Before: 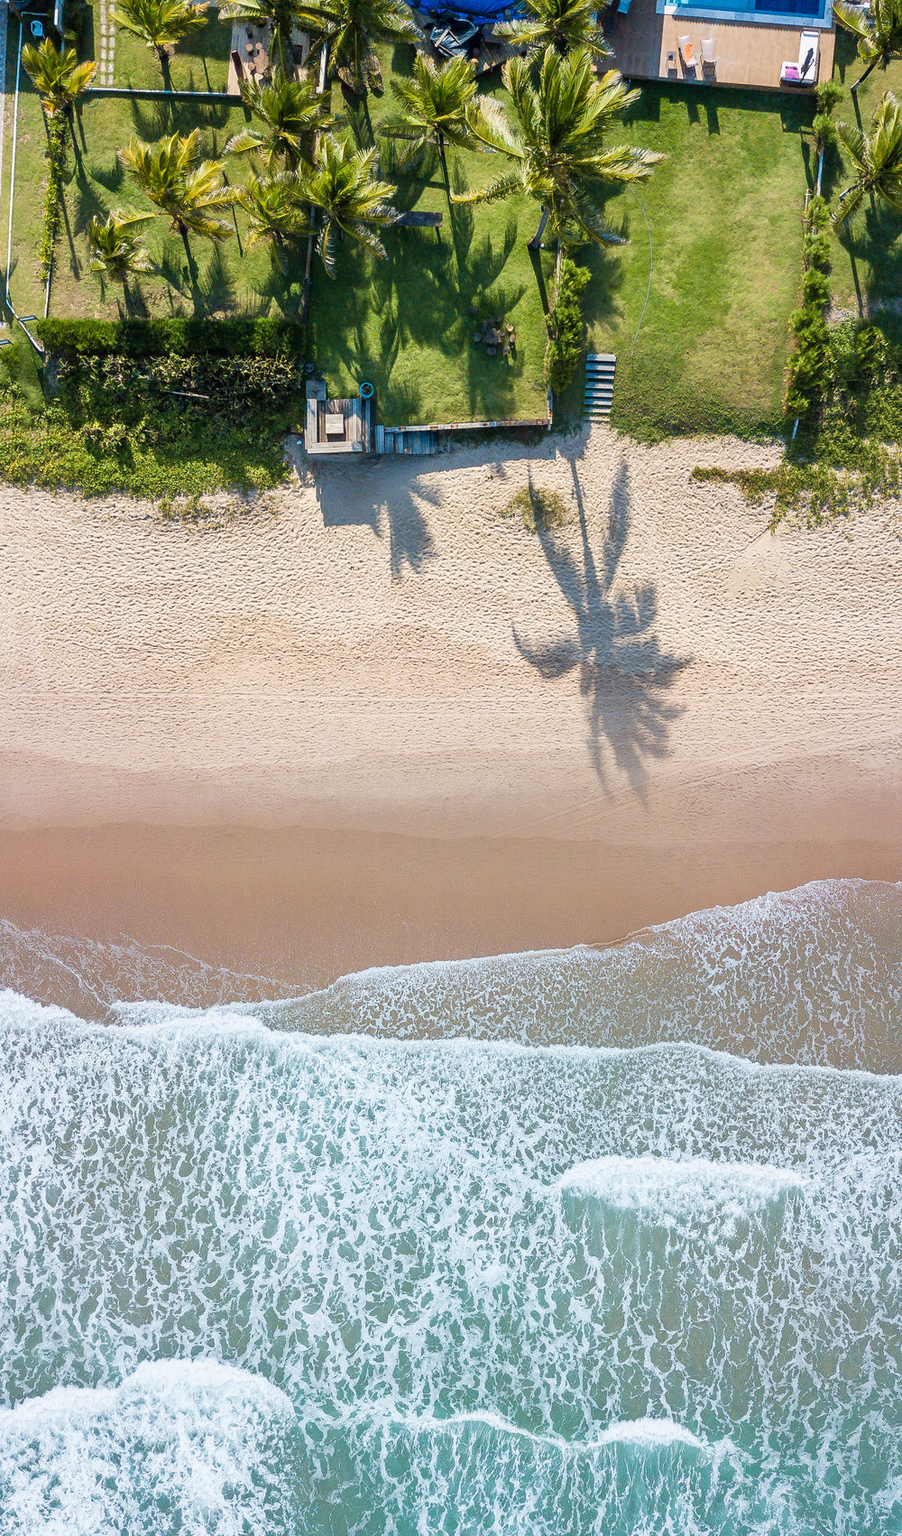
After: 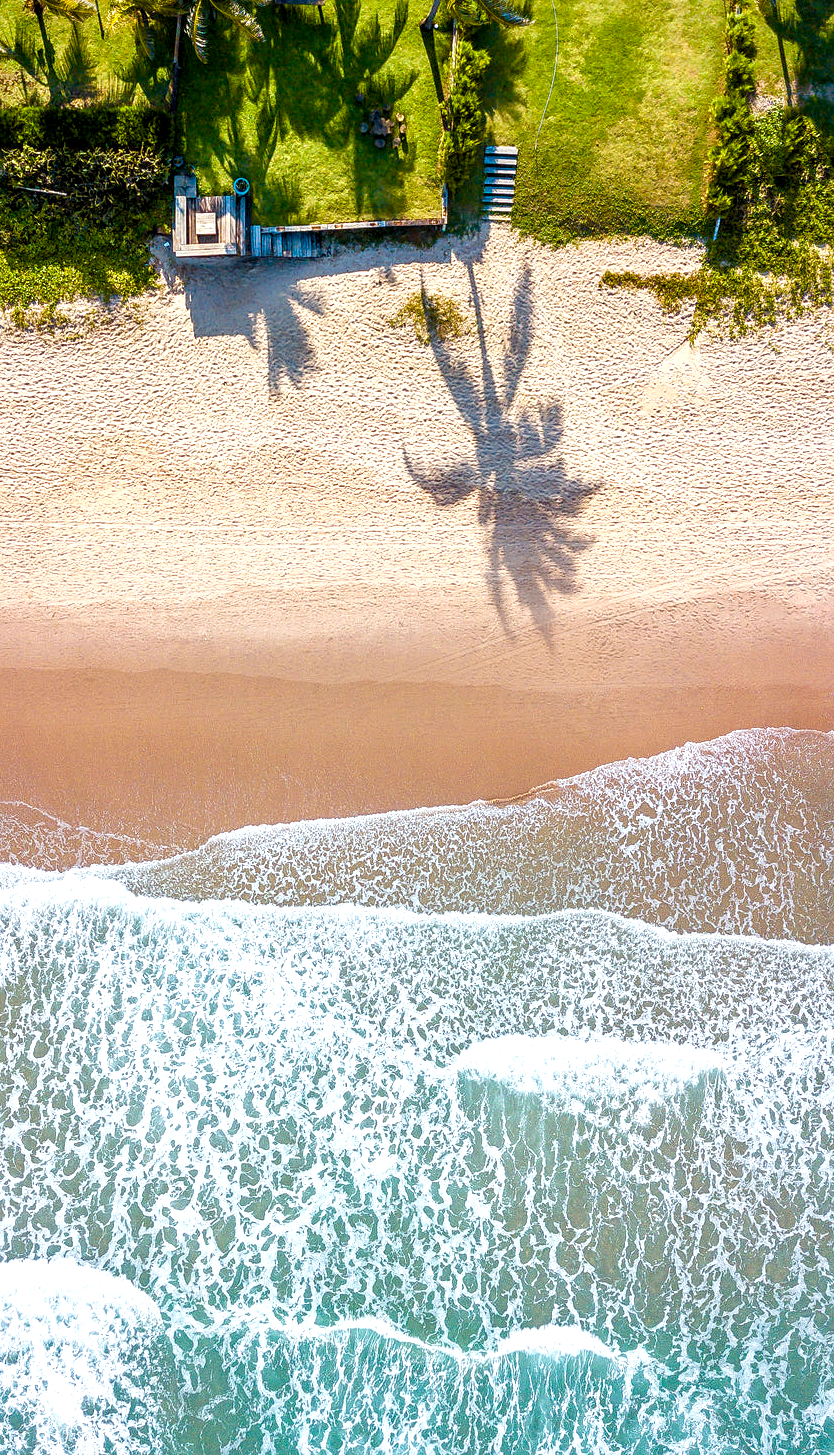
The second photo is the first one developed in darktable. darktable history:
sharpen: amount 0.21
crop: left 16.528%, top 14.473%
color balance rgb: power › chroma 1.074%, power › hue 26.97°, global offset › luminance -0.484%, linear chroma grading › shadows 15.34%, perceptual saturation grading › global saturation 20%, perceptual saturation grading › highlights -14.089%, perceptual saturation grading › shadows 49.72%, perceptual brilliance grading › highlights 10.37%, perceptual brilliance grading › mid-tones 5.303%, global vibrance 11.407%, contrast 4.849%
local contrast: on, module defaults
